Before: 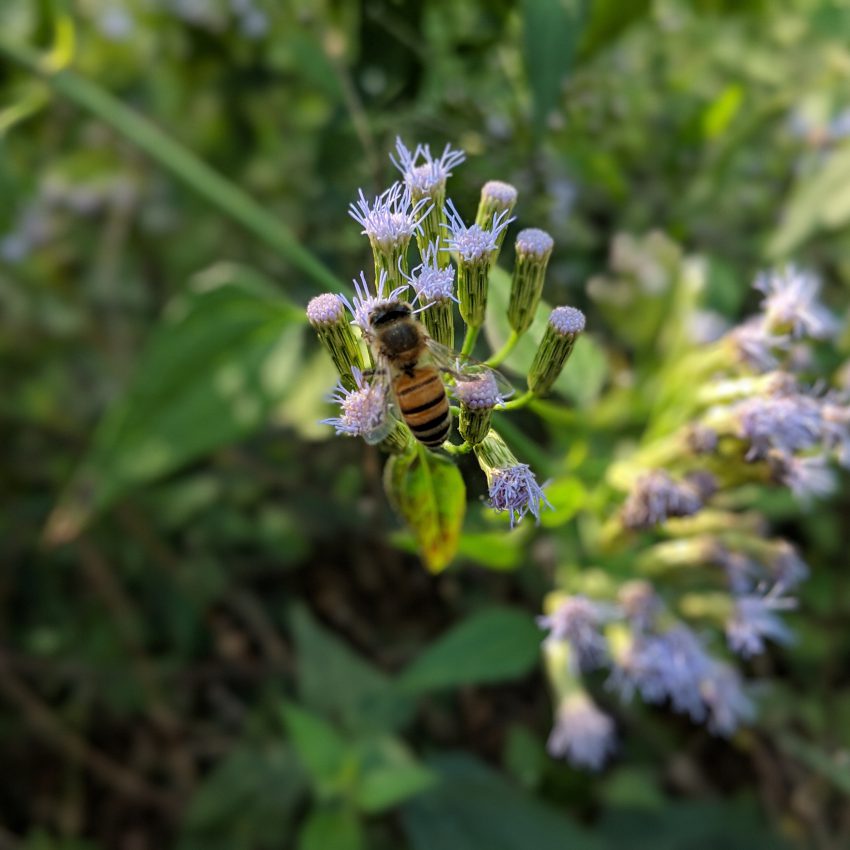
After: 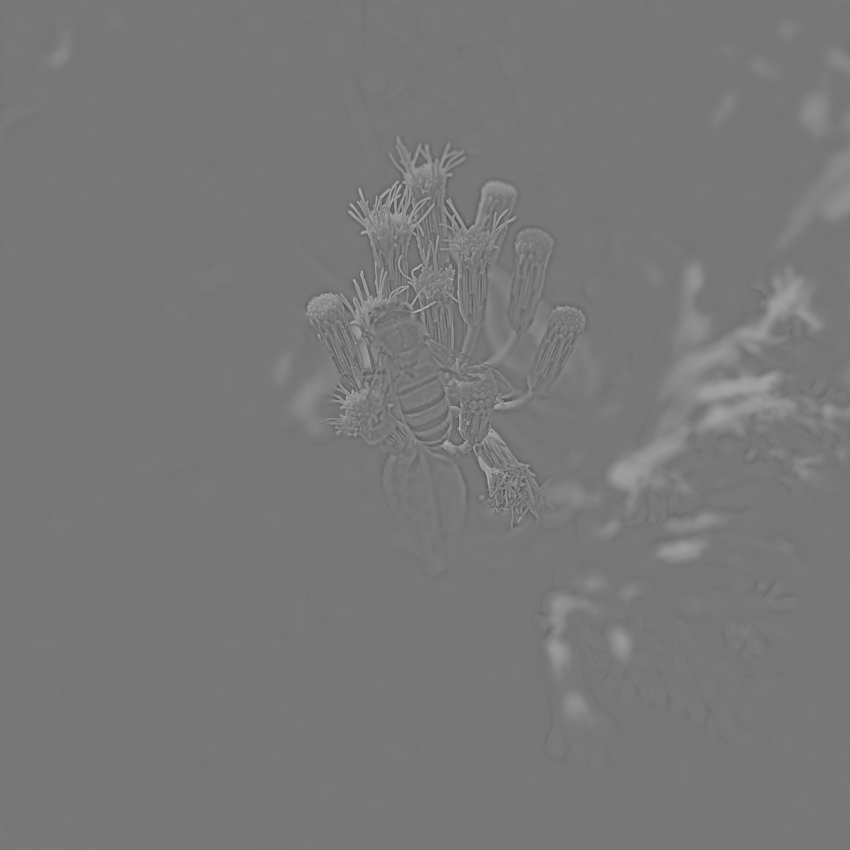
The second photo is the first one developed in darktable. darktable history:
exposure: black level correction 0, exposure 1.6 EV, compensate exposure bias true, compensate highlight preservation false
highpass: sharpness 5.84%, contrast boost 8.44%
